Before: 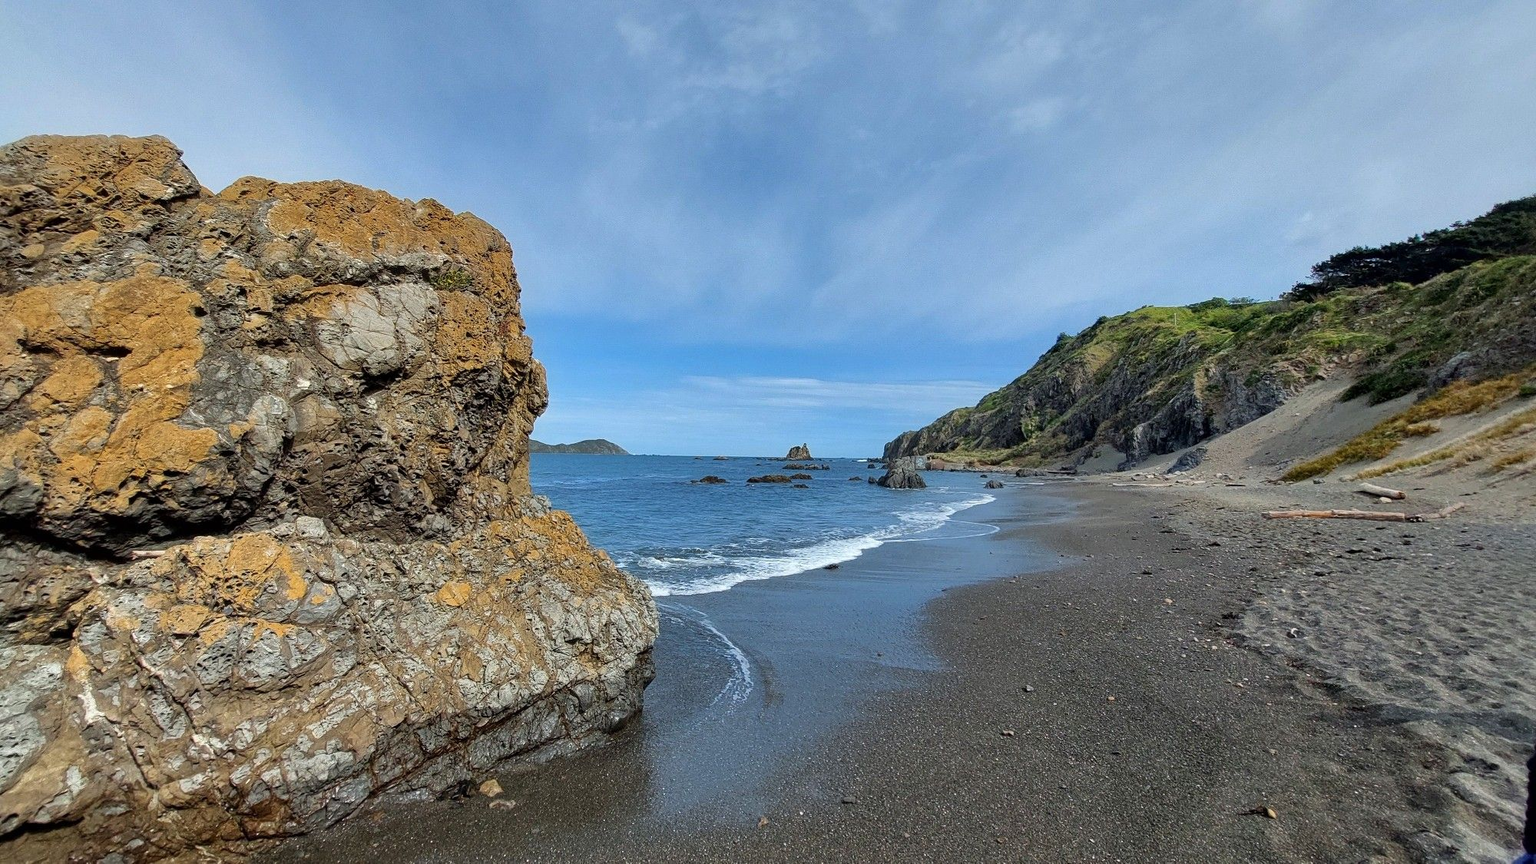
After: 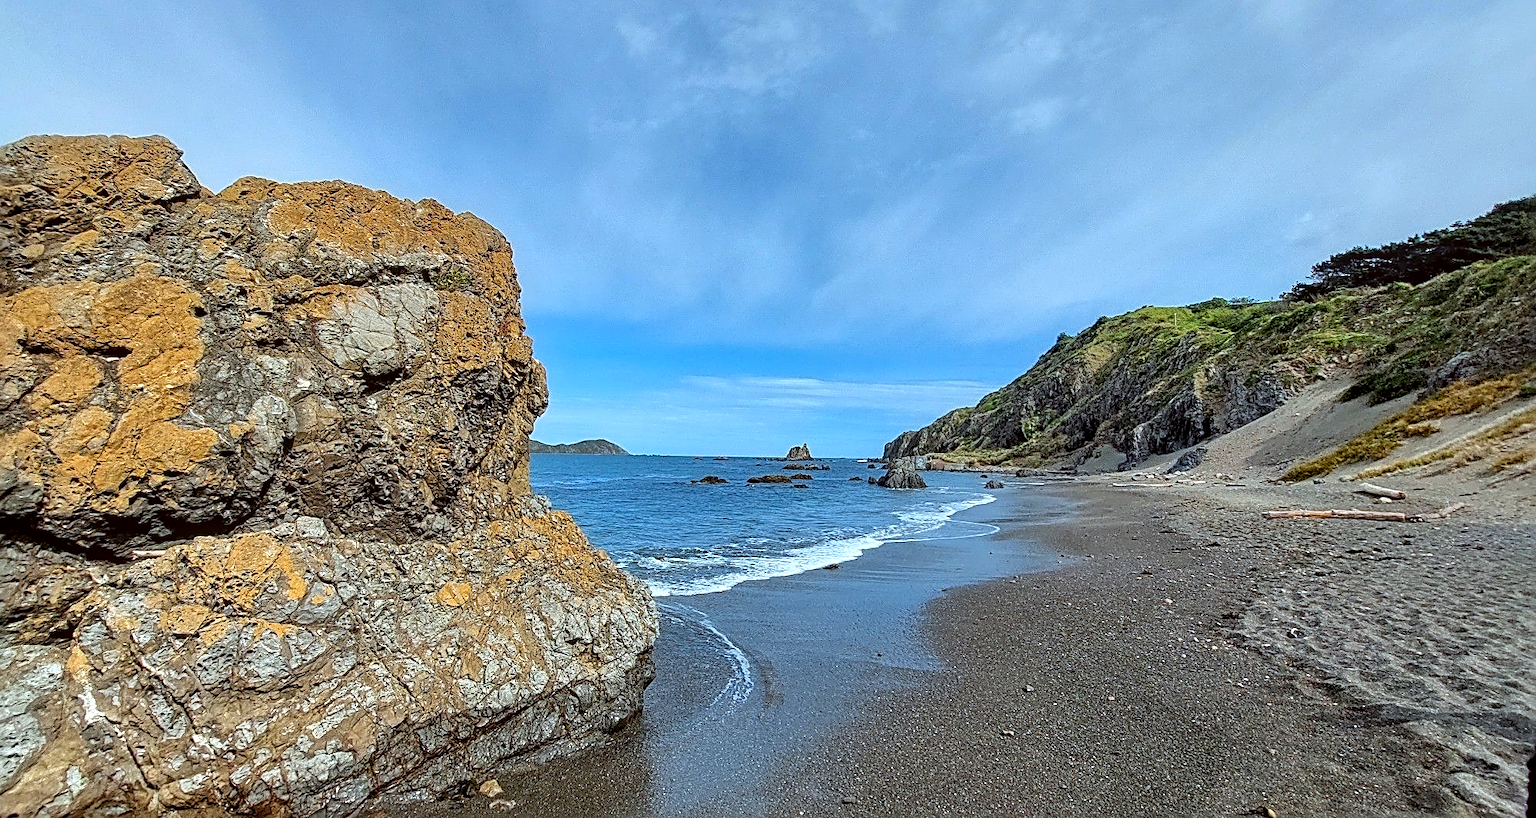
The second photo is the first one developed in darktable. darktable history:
local contrast: on, module defaults
color correction: highlights a* -3.62, highlights b* -6.55, shadows a* 3.28, shadows b* 5.59
contrast equalizer: y [[0.5, 0.542, 0.583, 0.625, 0.667, 0.708], [0.5 ×6], [0.5 ×6], [0, 0.033, 0.067, 0.1, 0.133, 0.167], [0, 0.05, 0.1, 0.15, 0.2, 0.25]], mix 0.164
sharpen: radius 2.662, amount 0.677
exposure: compensate exposure bias true, compensate highlight preservation false
crop and rotate: top 0.006%, bottom 5.157%
contrast brightness saturation: contrast 0.071, brightness 0.08, saturation 0.181
